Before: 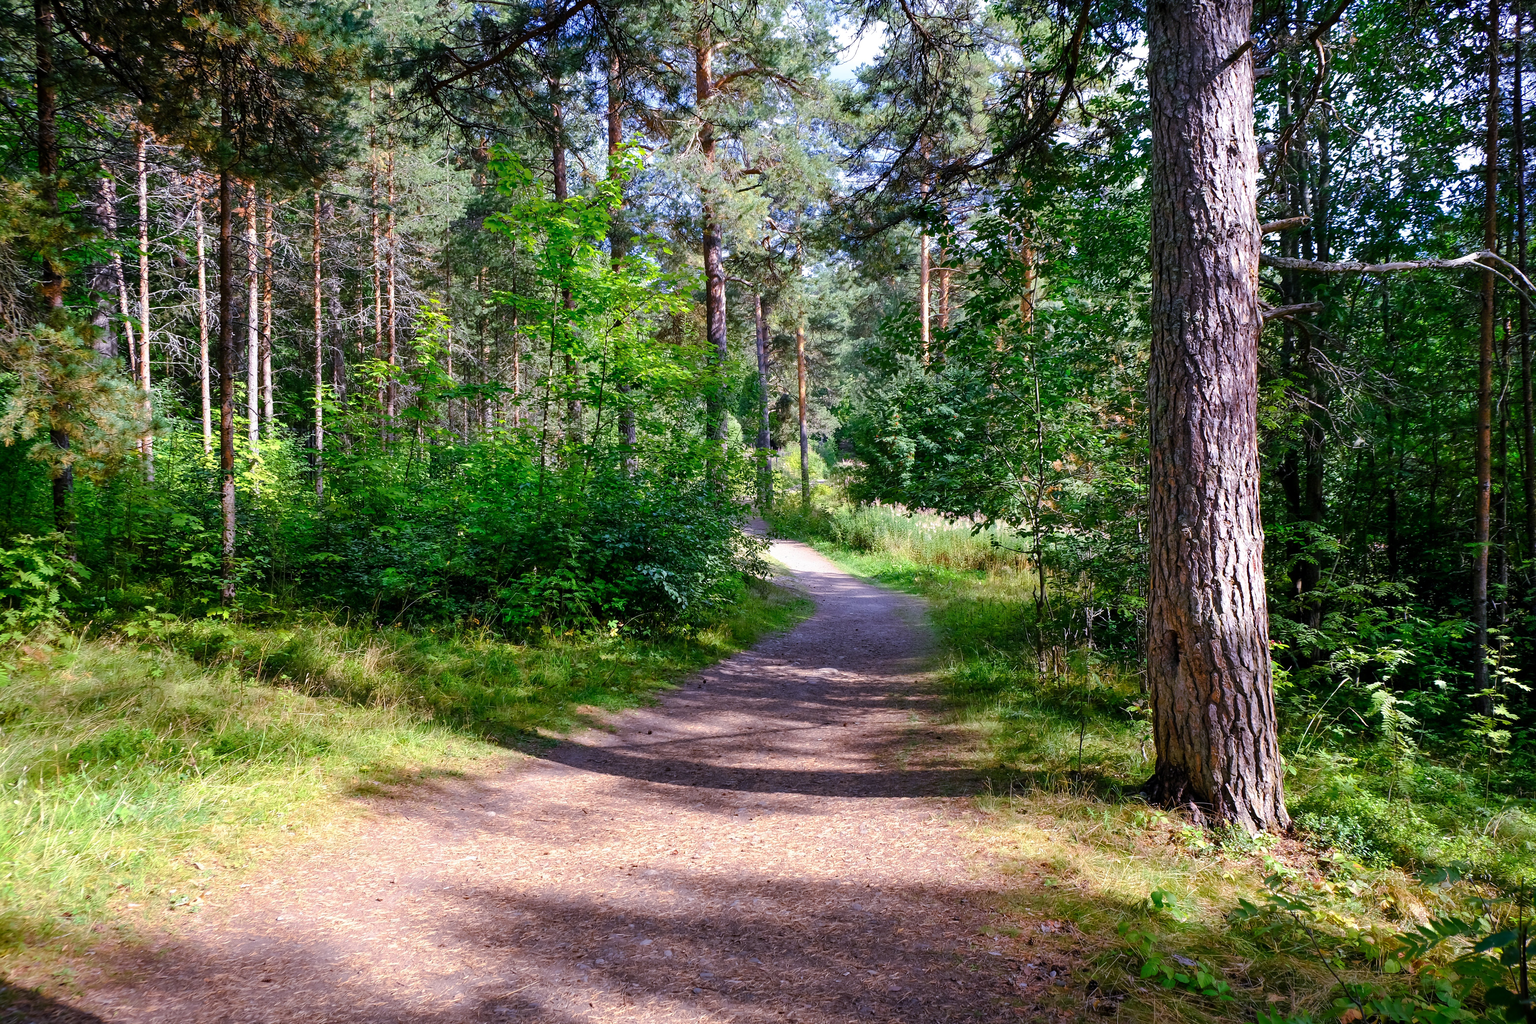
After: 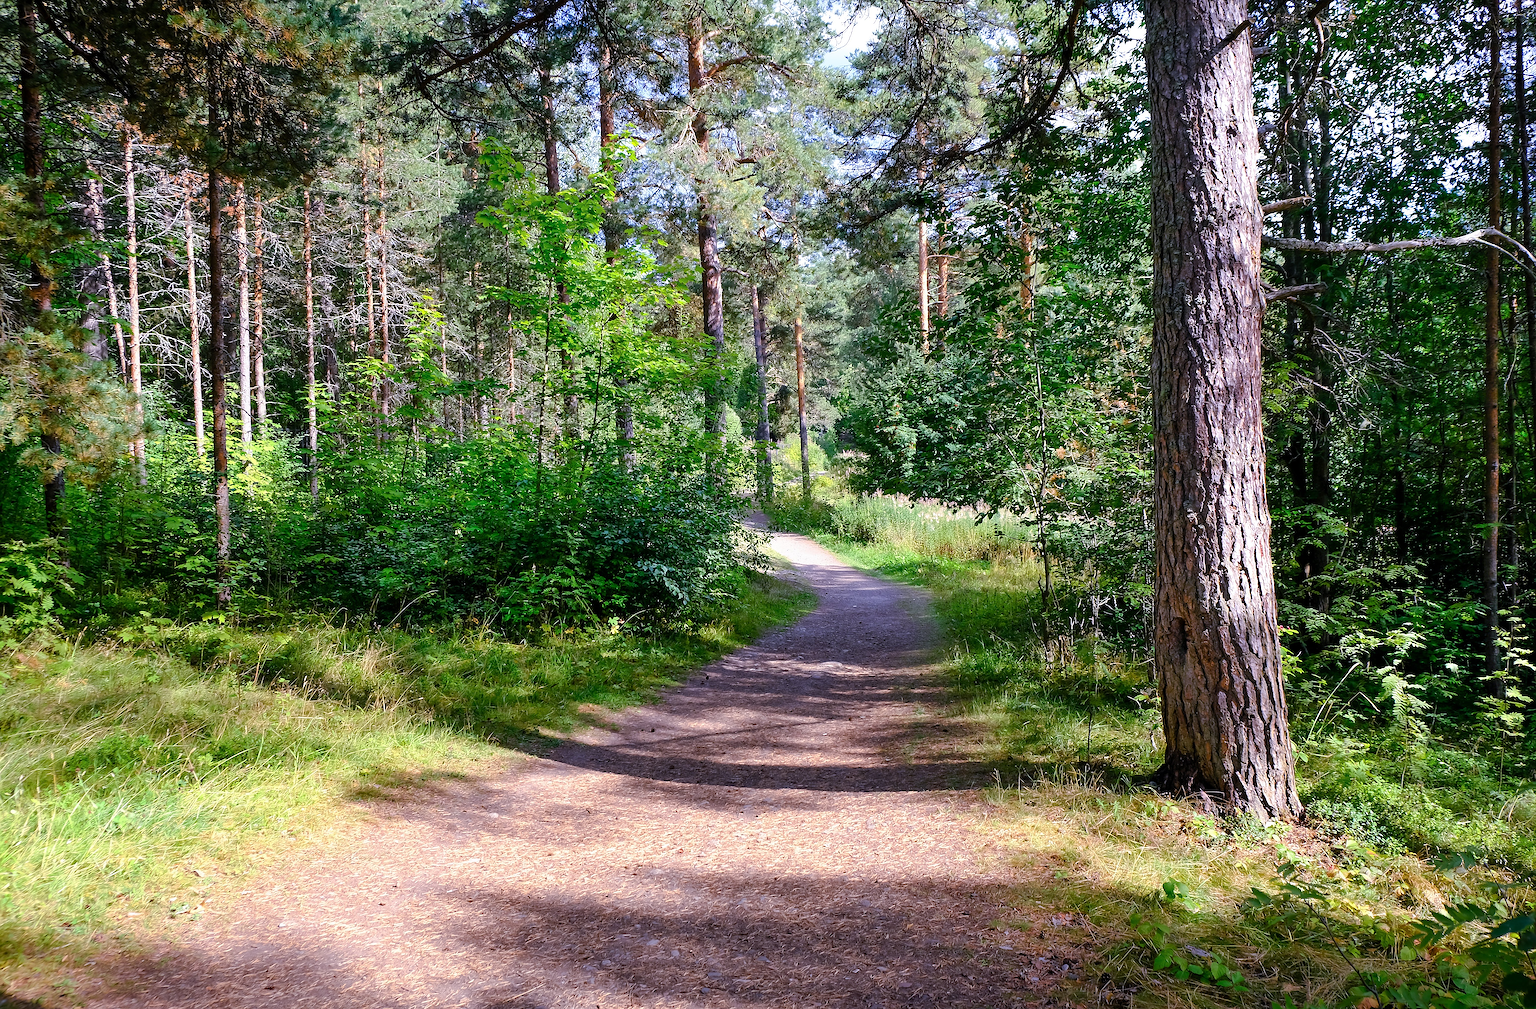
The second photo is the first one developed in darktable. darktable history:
sharpen: radius 1.4, amount 1.25, threshold 0.7
rotate and perspective: rotation -1°, crop left 0.011, crop right 0.989, crop top 0.025, crop bottom 0.975
